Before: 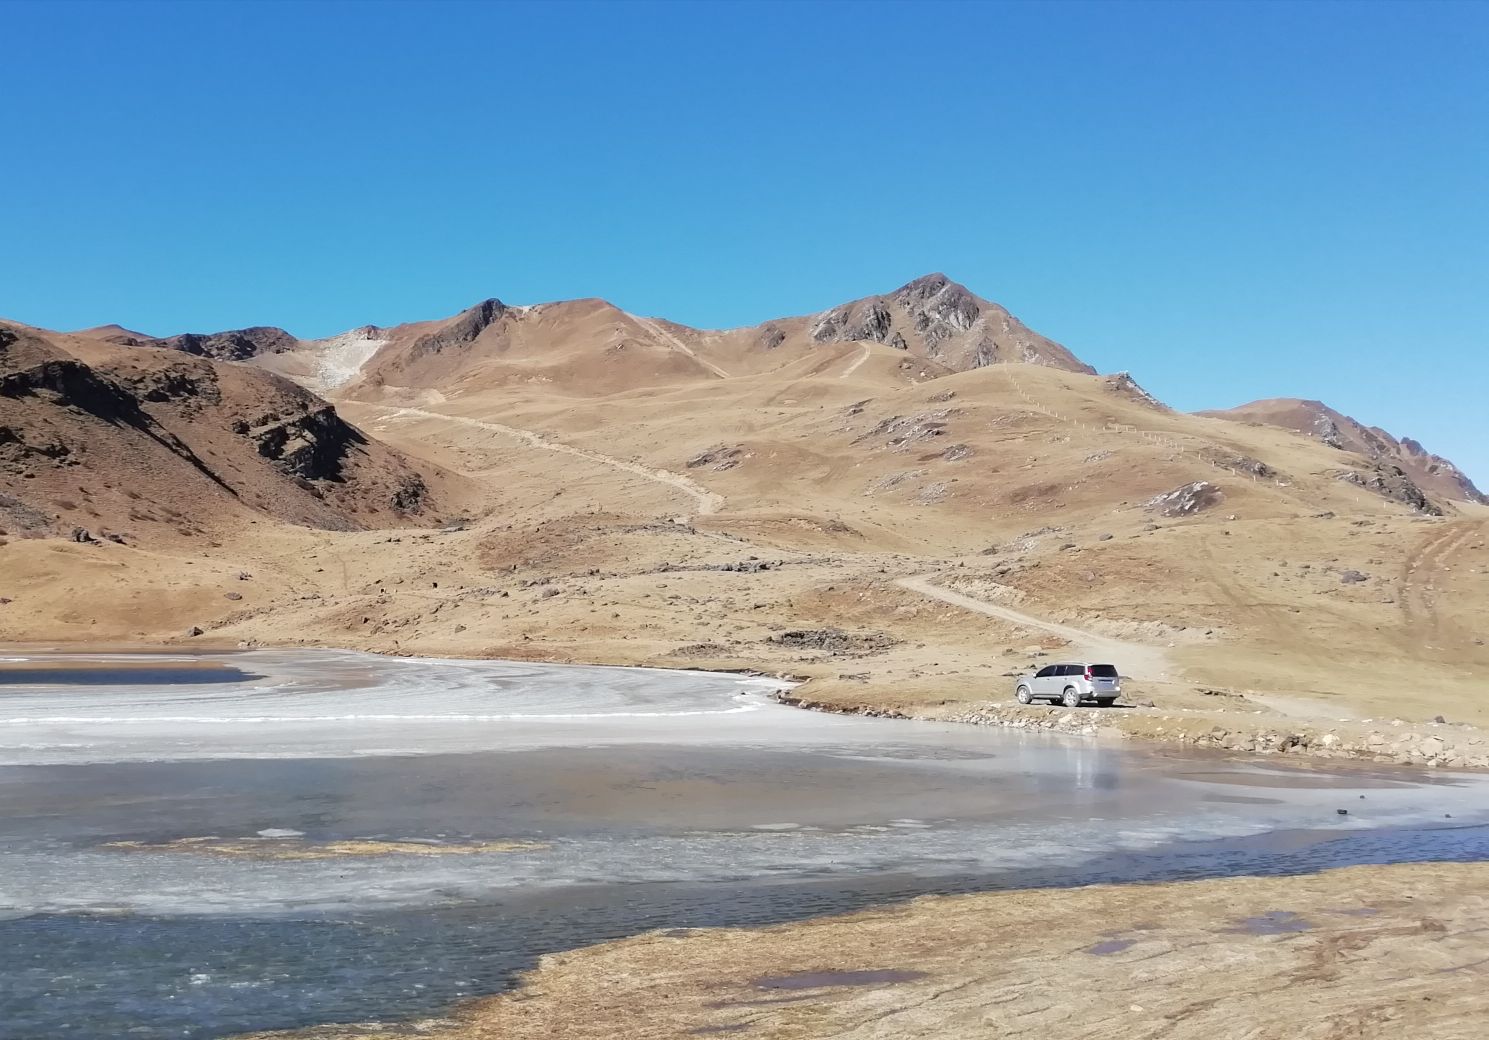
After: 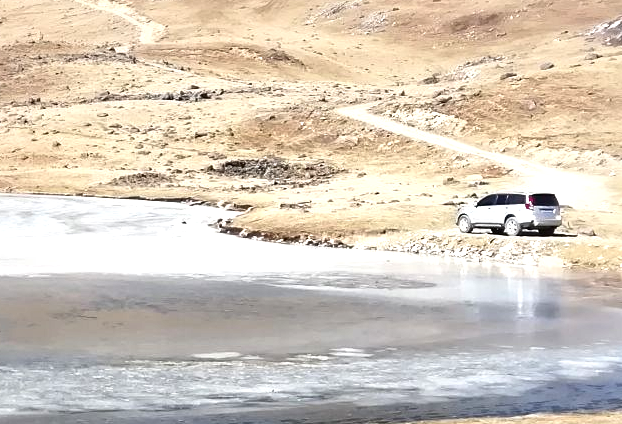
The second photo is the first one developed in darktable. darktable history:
crop: left 37.58%, top 45.303%, right 20.602%, bottom 13.849%
exposure: exposure 0.602 EV, compensate highlight preservation false
local contrast: mode bilateral grid, contrast 69, coarseness 75, detail 180%, midtone range 0.2
contrast brightness saturation: contrast 0.14
